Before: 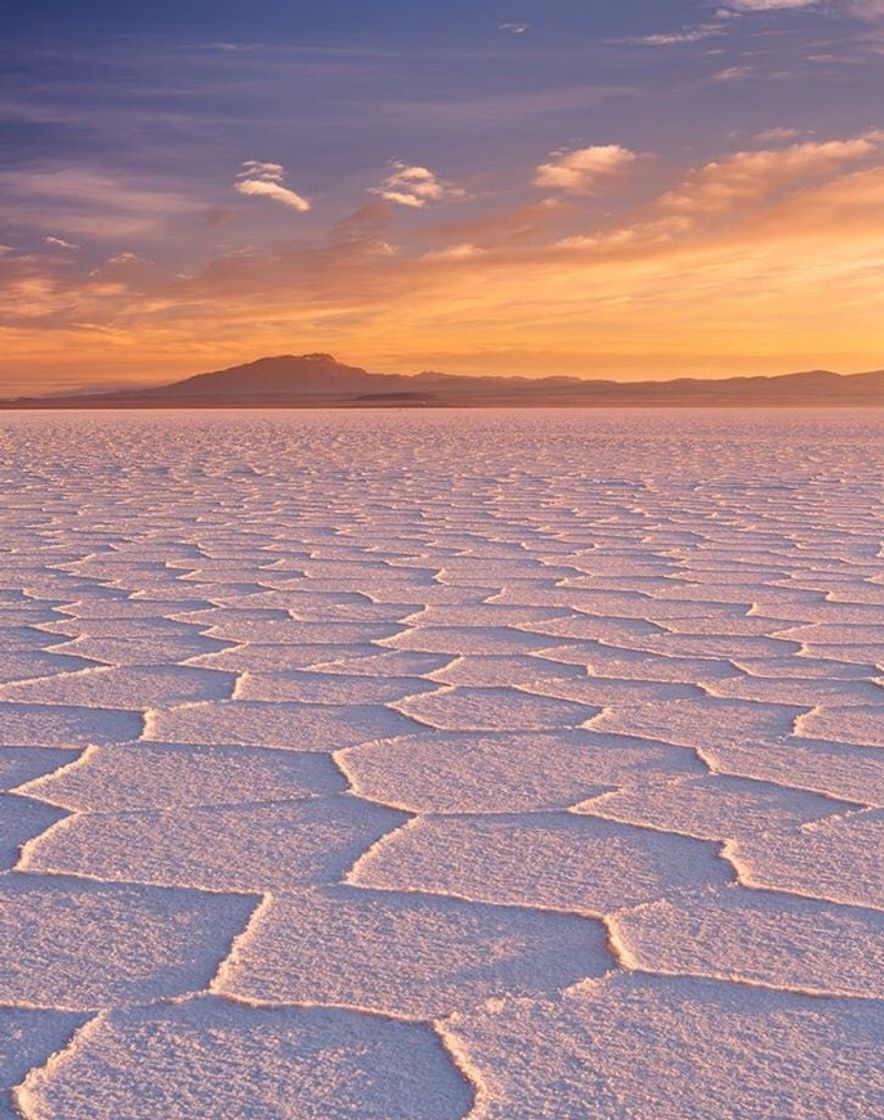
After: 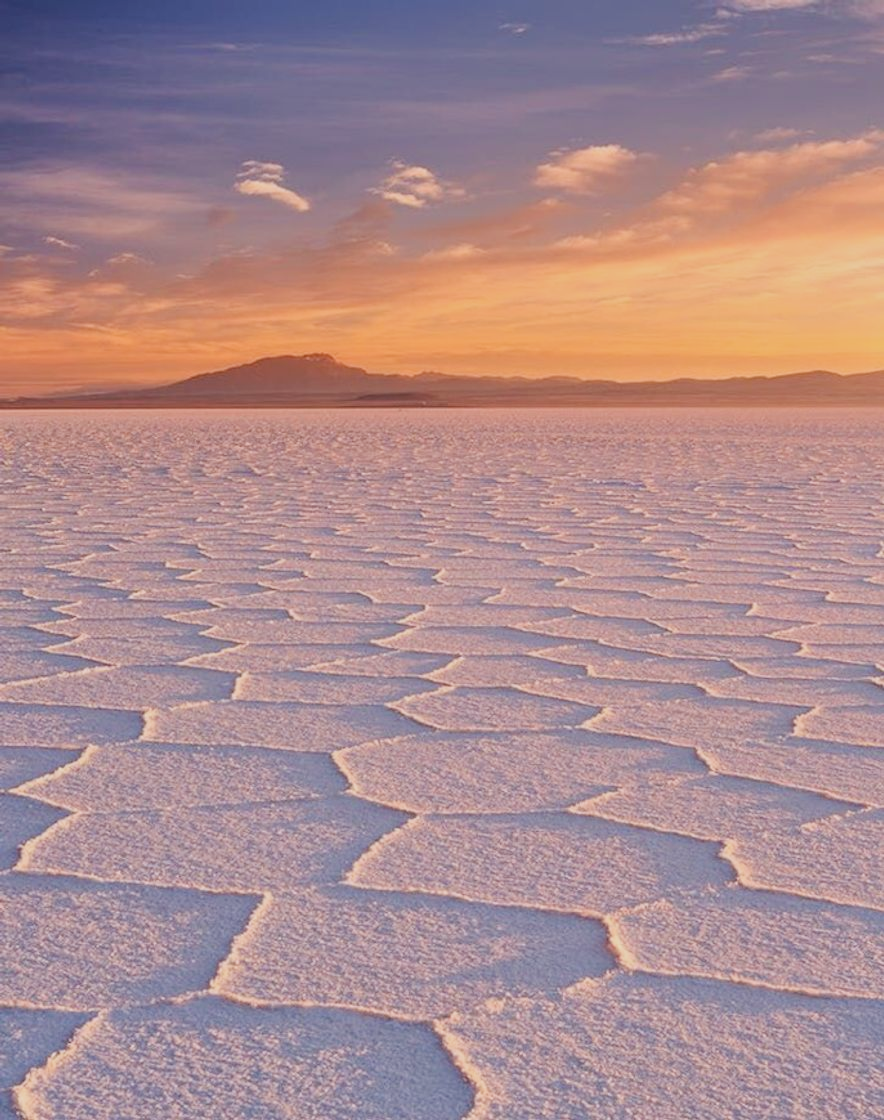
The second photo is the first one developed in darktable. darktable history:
exposure: exposure 0.161 EV, compensate highlight preservation false
white balance: red 1.009, blue 0.985
filmic rgb: hardness 4.17
